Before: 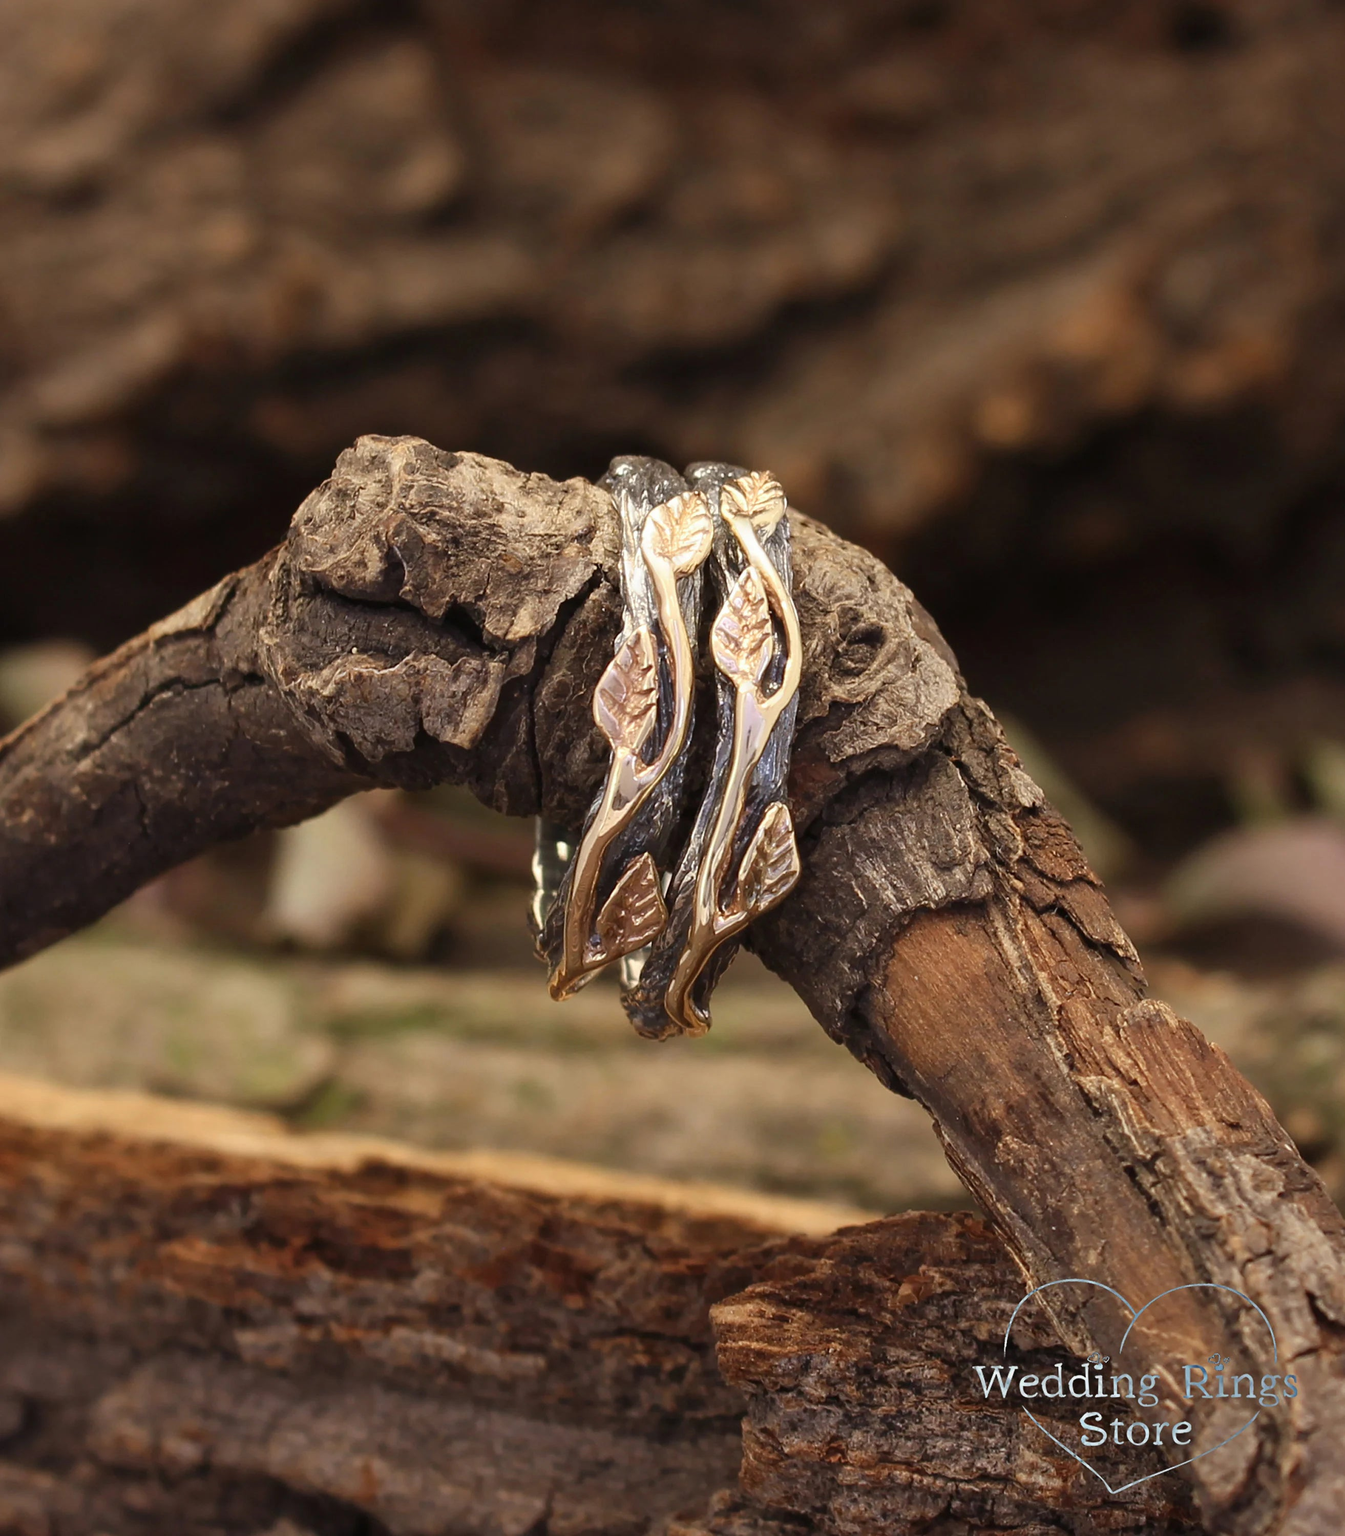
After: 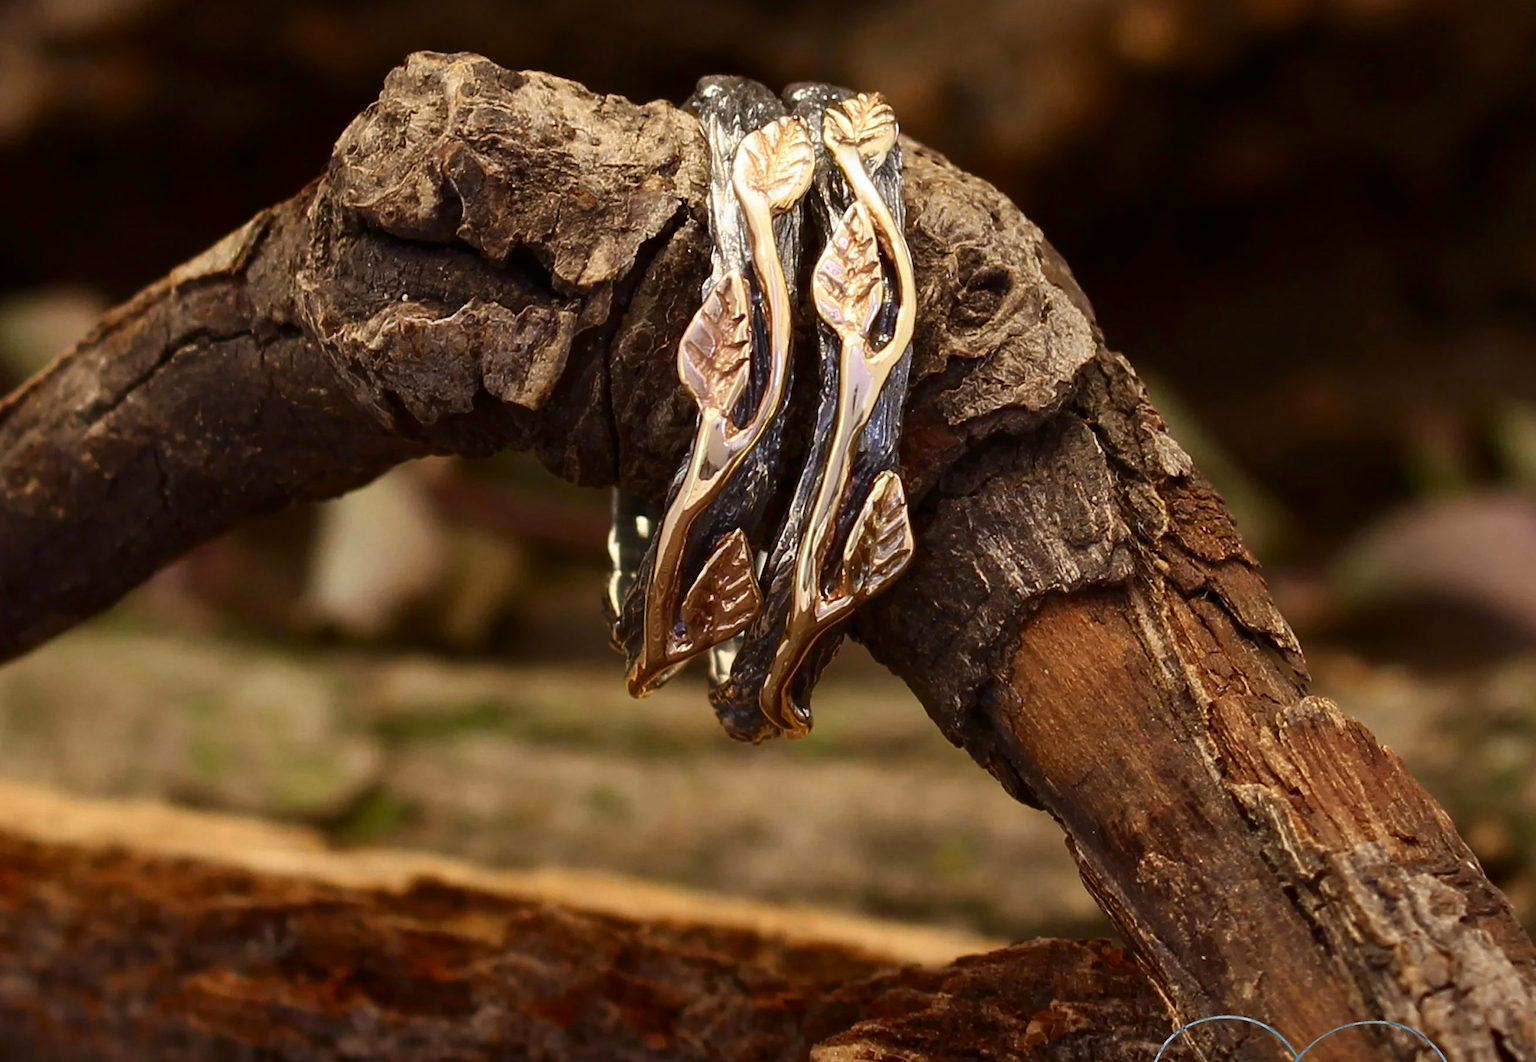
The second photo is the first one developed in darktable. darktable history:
crop and rotate: top 25.441%, bottom 13.997%
contrast brightness saturation: contrast 0.116, brightness -0.124, saturation 0.199
